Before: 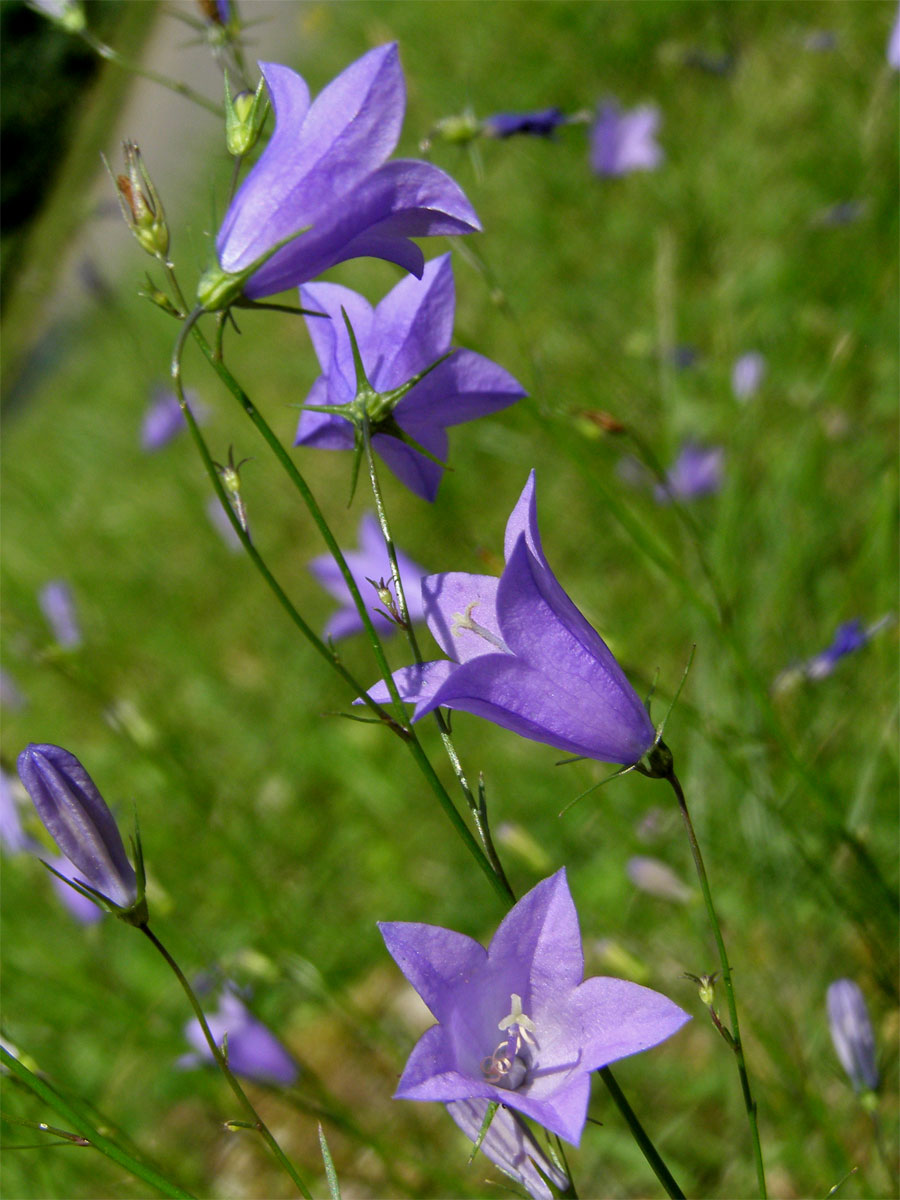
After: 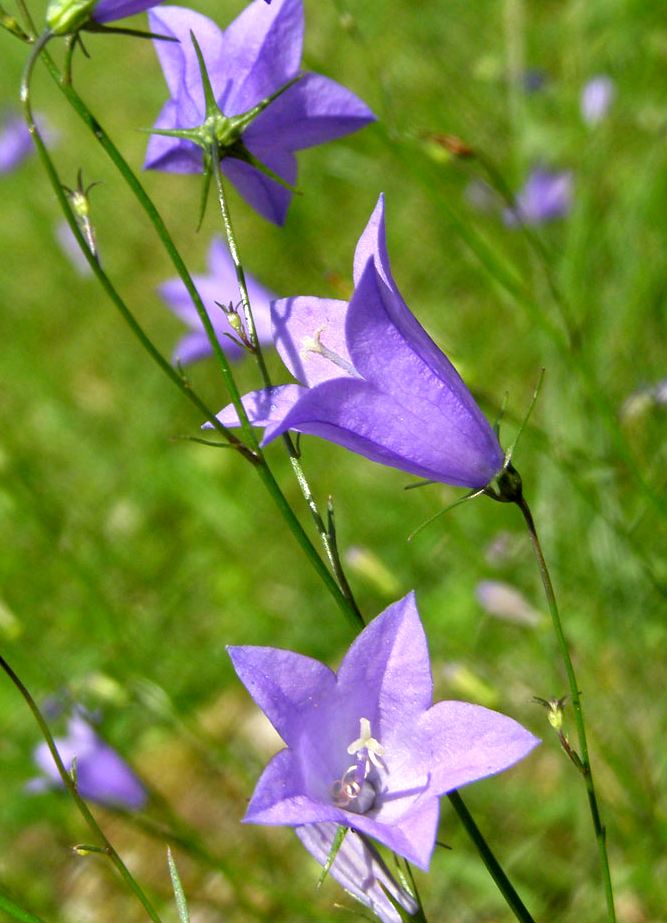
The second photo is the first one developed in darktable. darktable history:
crop: left 16.884%, top 23.059%, right 8.914%
exposure: black level correction 0.002, exposure 0.677 EV, compensate exposure bias true, compensate highlight preservation false
